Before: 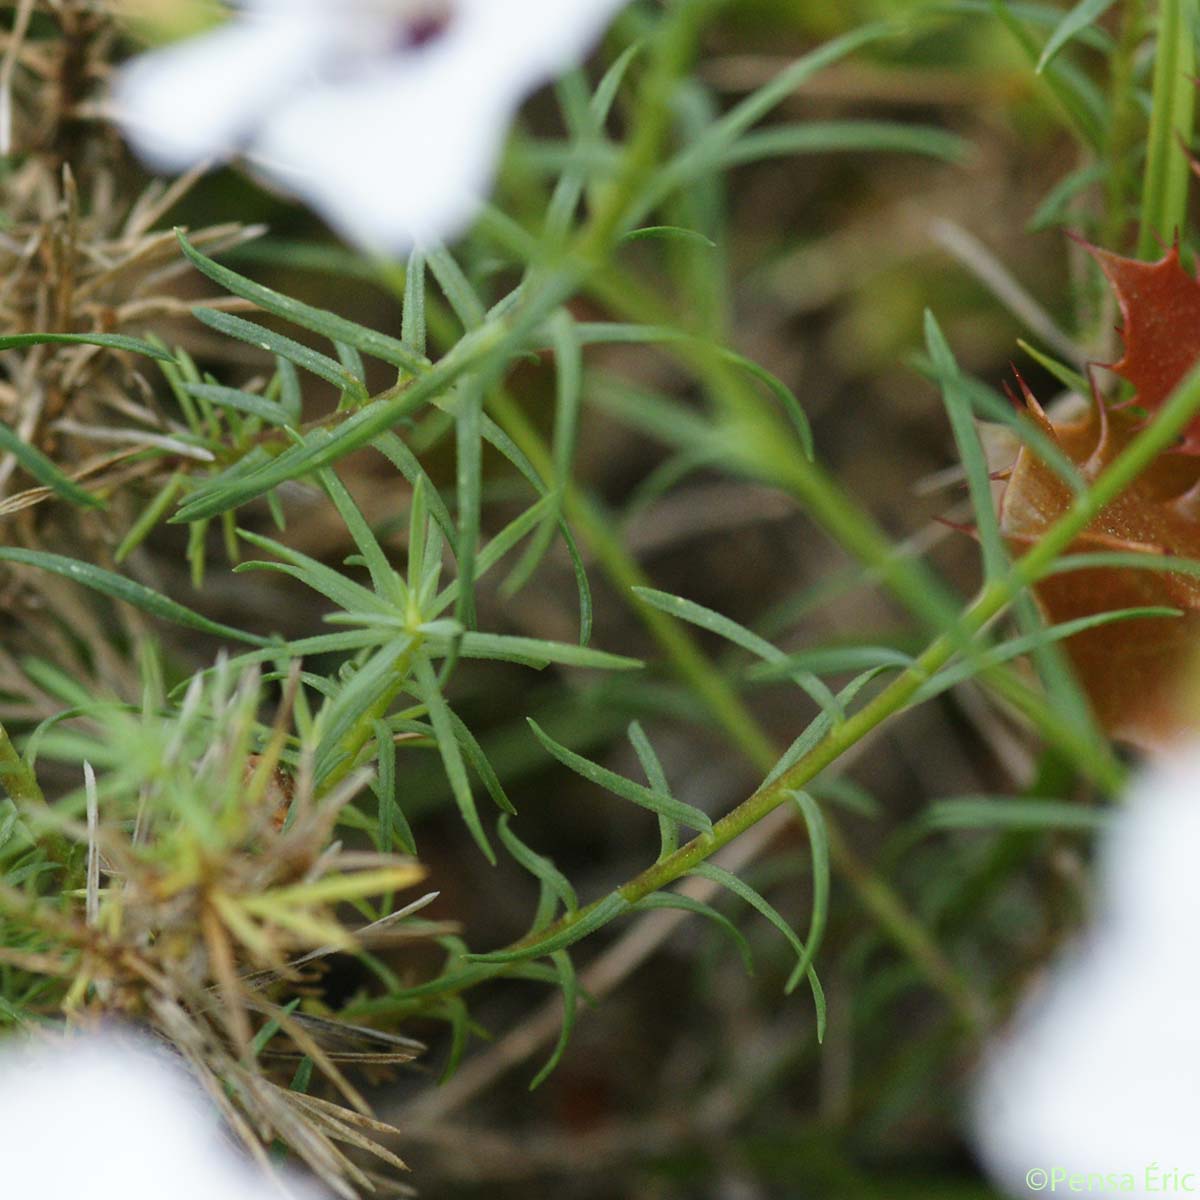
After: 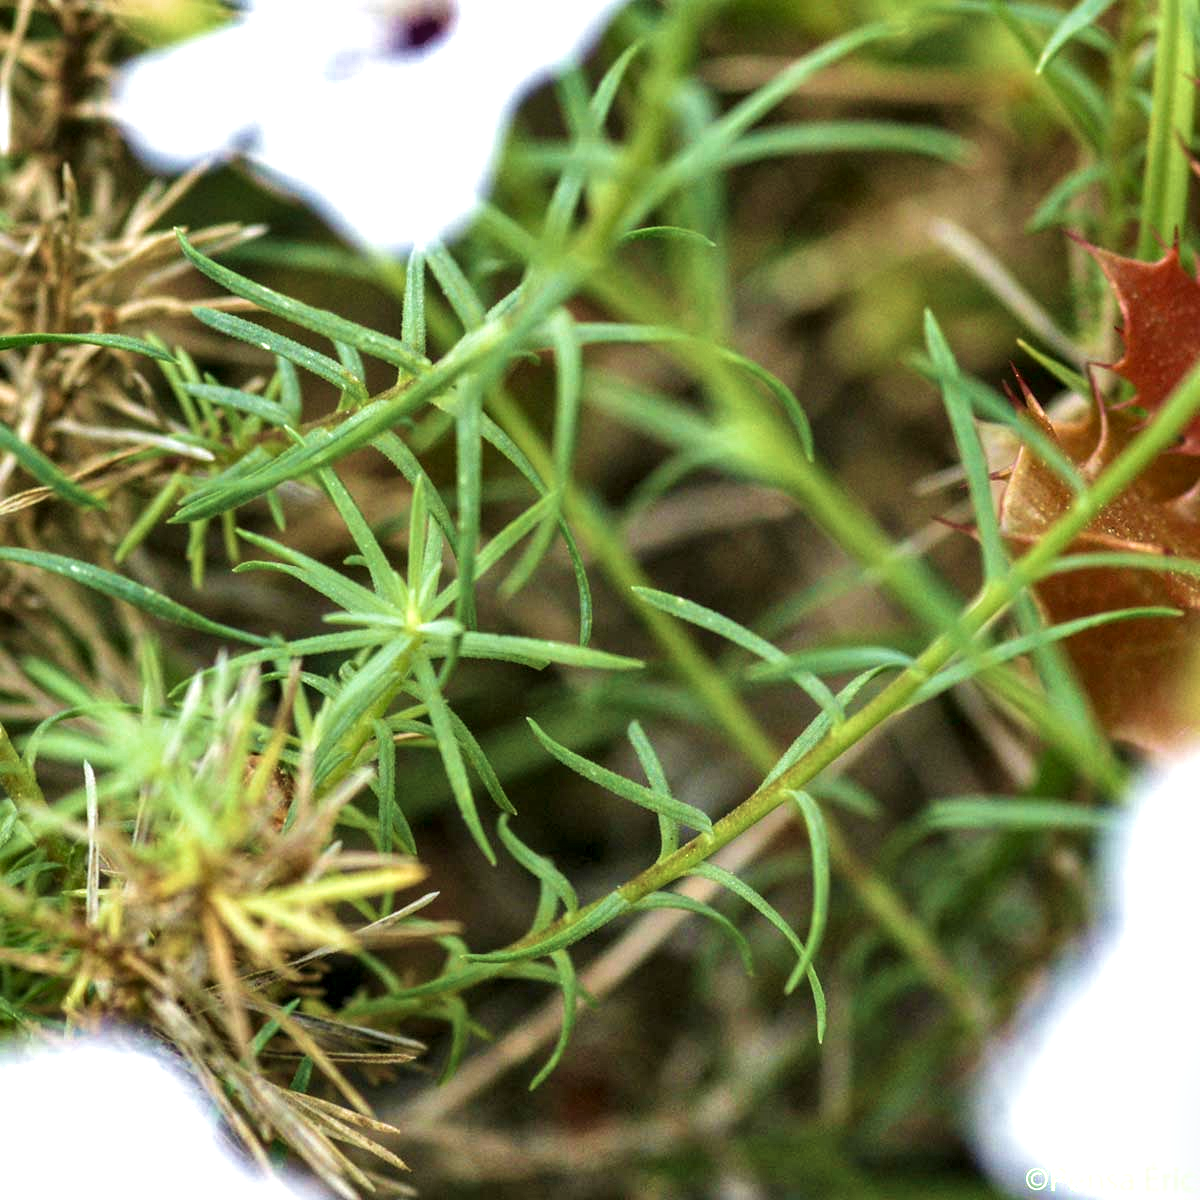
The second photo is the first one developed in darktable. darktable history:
local contrast: detail 150%
exposure: exposure 0.602 EV, compensate exposure bias true, compensate highlight preservation false
shadows and highlights: shadows 52.4, soften with gaussian
velvia: strength 44.92%
